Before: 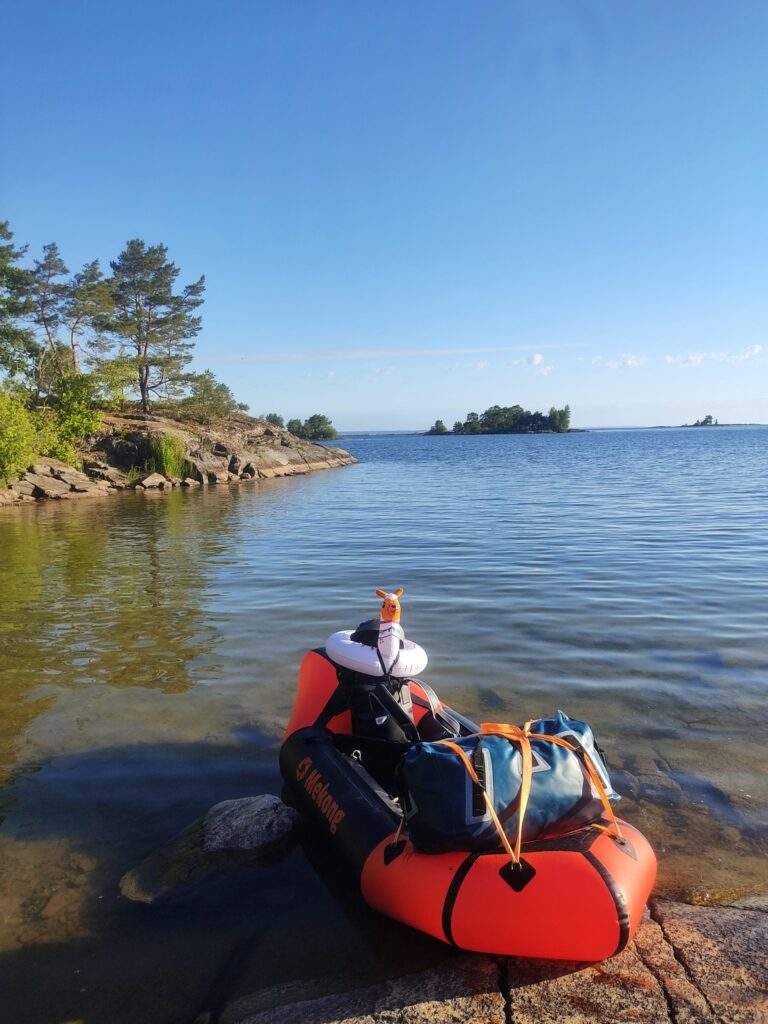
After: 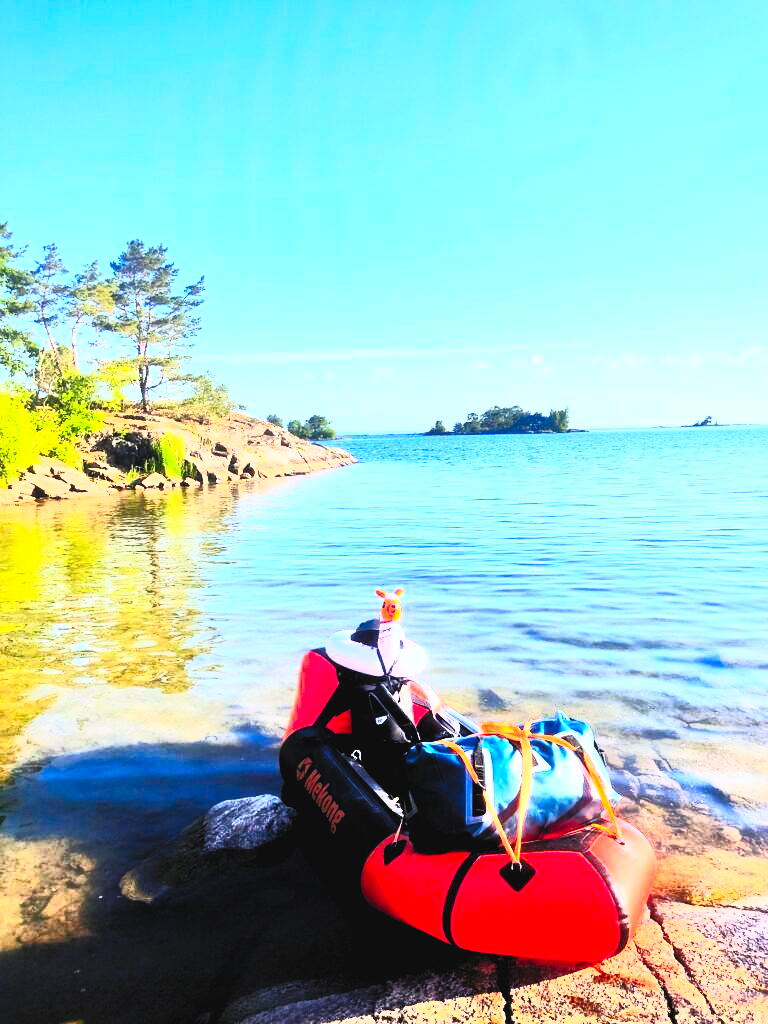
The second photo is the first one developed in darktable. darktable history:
tone equalizer: -7 EV 0.15 EV, -6 EV 0.6 EV, -5 EV 1.15 EV, -4 EV 1.33 EV, -3 EV 1.15 EV, -2 EV 0.6 EV, -1 EV 0.15 EV, mask exposure compensation -0.5 EV
filmic rgb: black relative exposure -5 EV, hardness 2.88, contrast 1.3
contrast brightness saturation: contrast 1, brightness 1, saturation 1
white balance: red 0.984, blue 1.059
